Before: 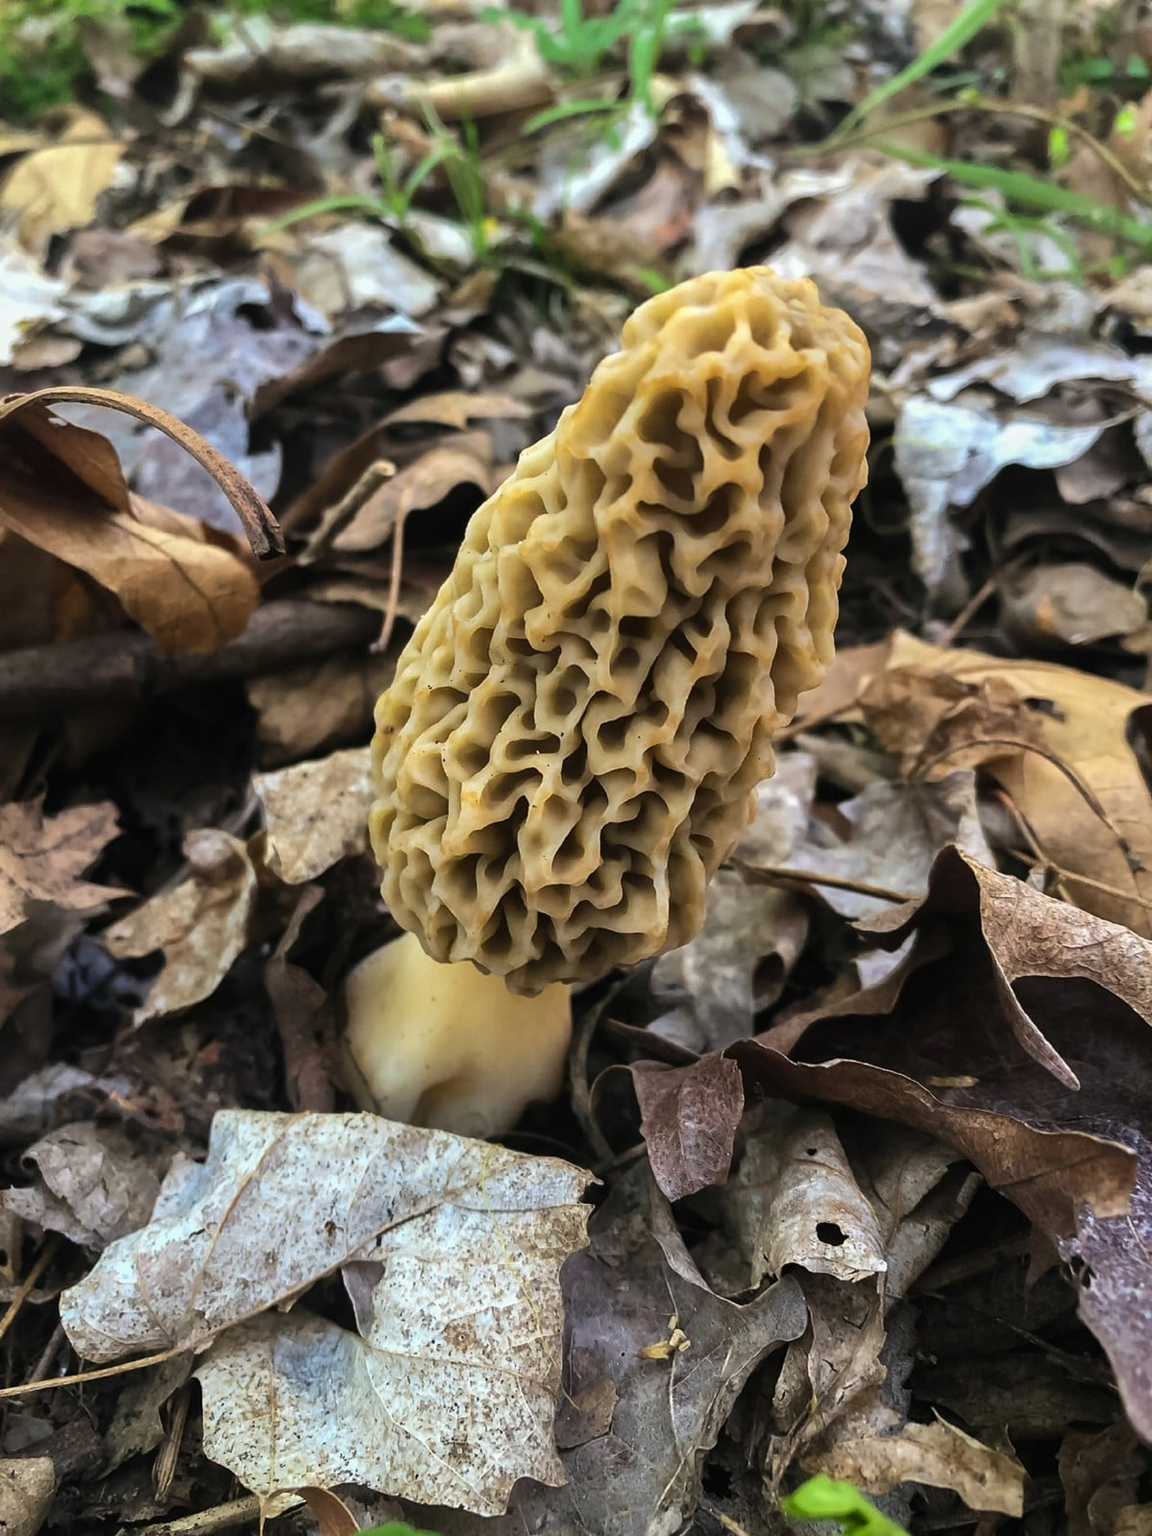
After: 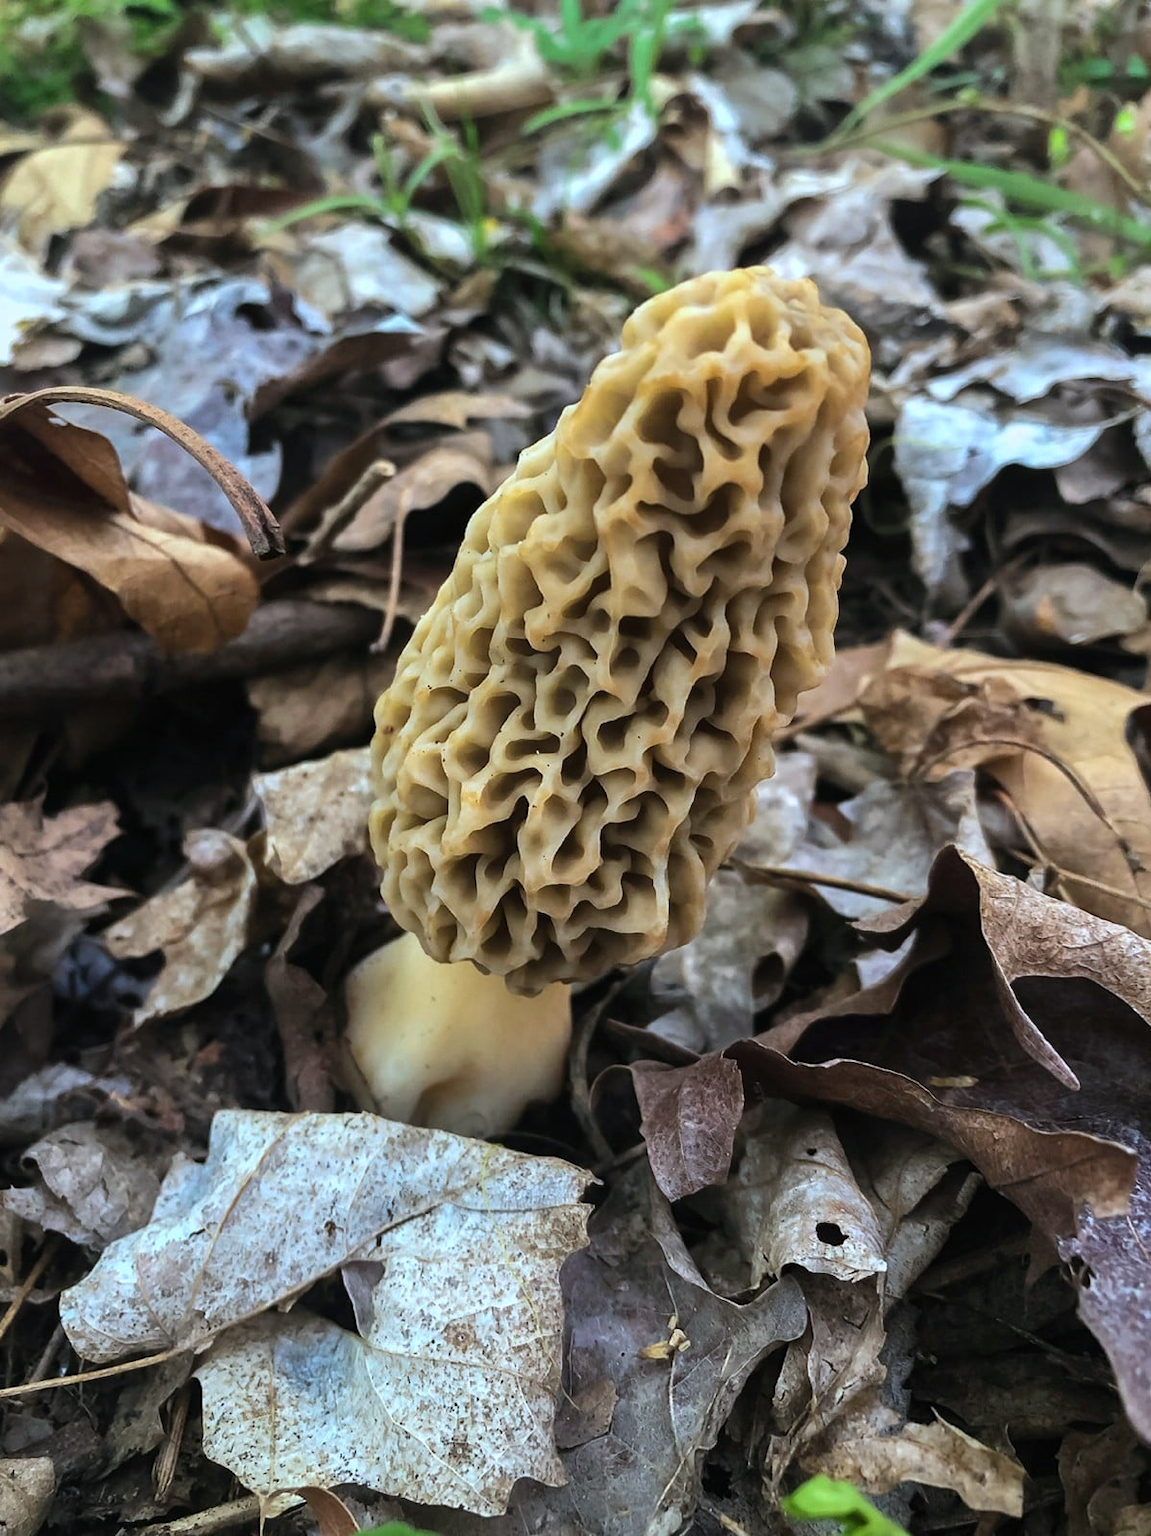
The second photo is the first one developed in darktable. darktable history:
color correction: highlights a* -3.74, highlights b* -11.06
